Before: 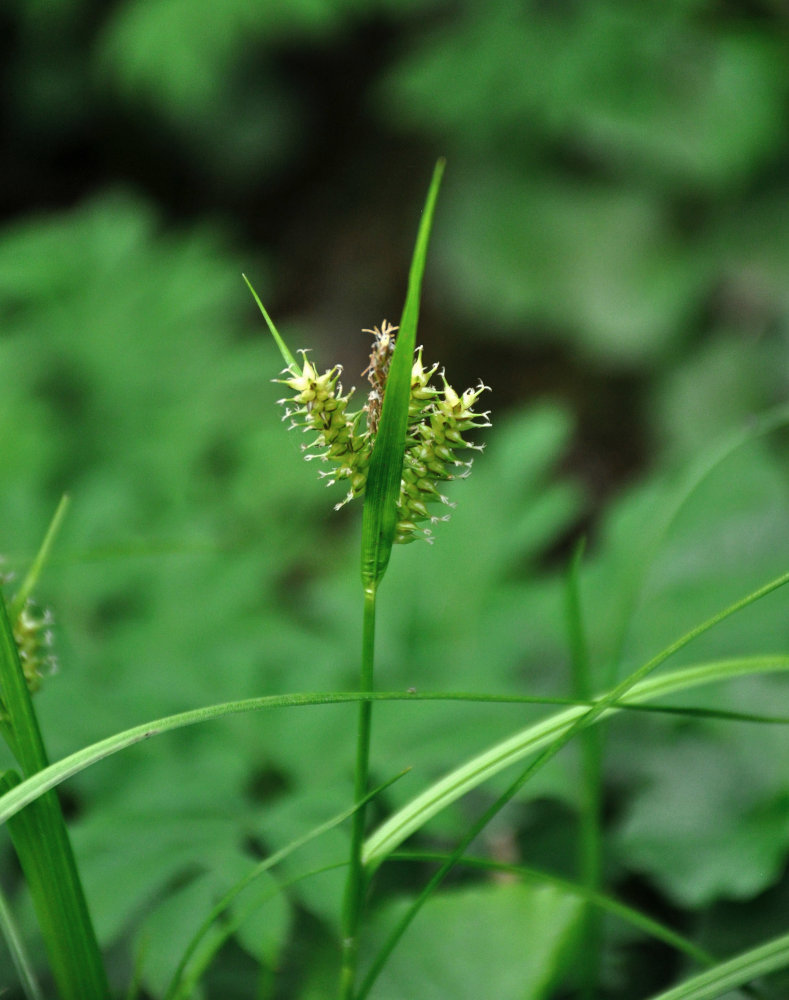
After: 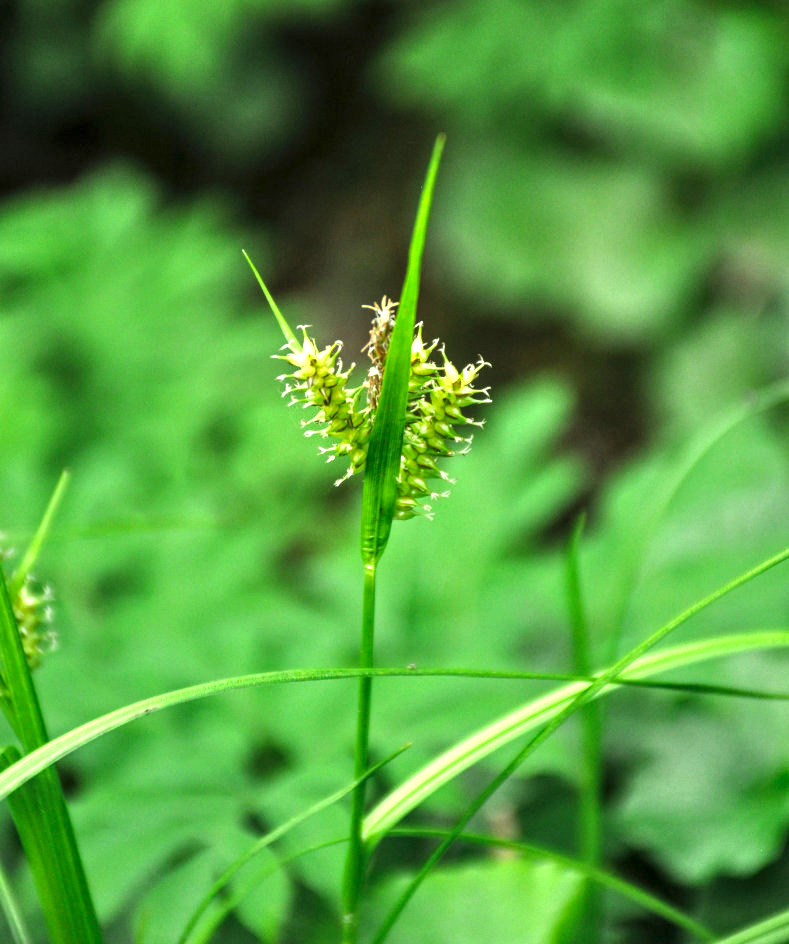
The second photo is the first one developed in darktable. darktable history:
exposure: black level correction 0, exposure 1.001 EV, compensate exposure bias true, compensate highlight preservation false
crop and rotate: top 2.47%, bottom 3.101%
local contrast: on, module defaults
color correction: highlights a* -5.67, highlights b* 11.17
